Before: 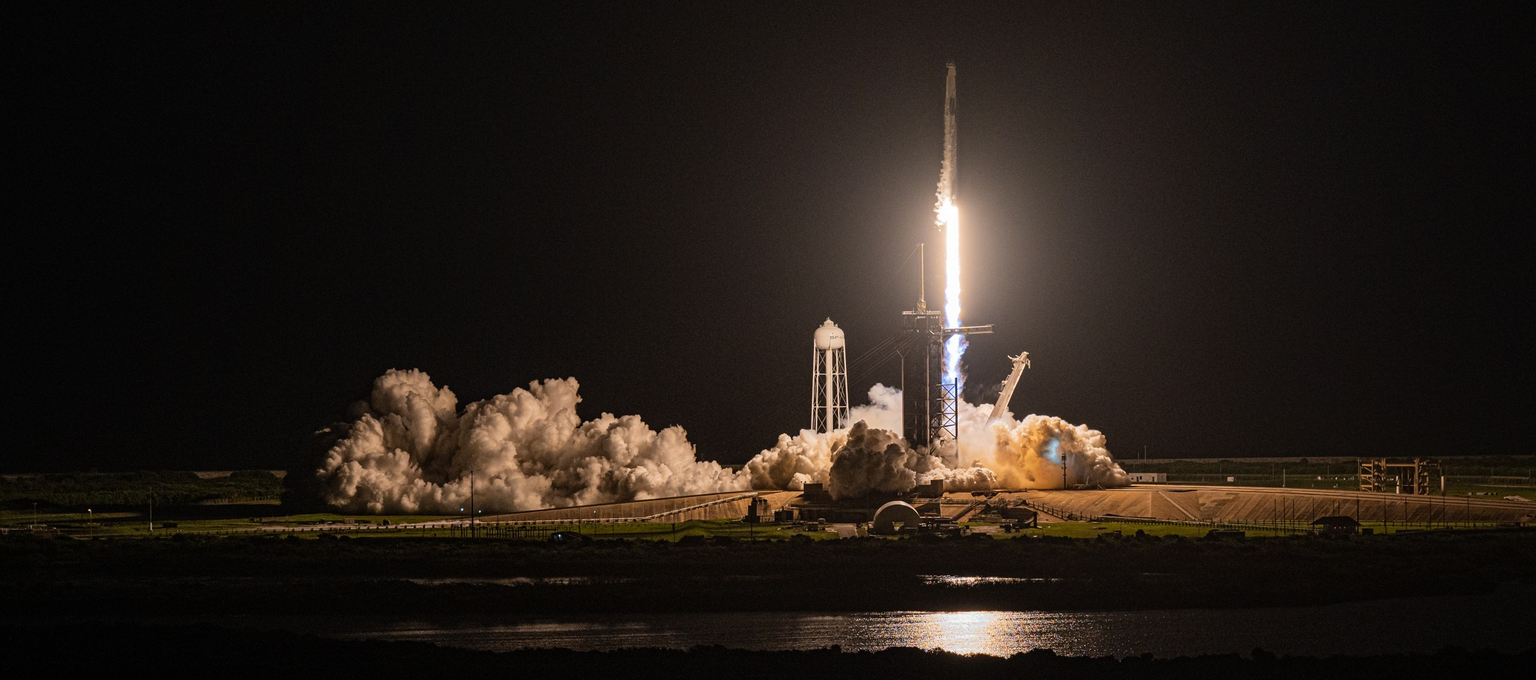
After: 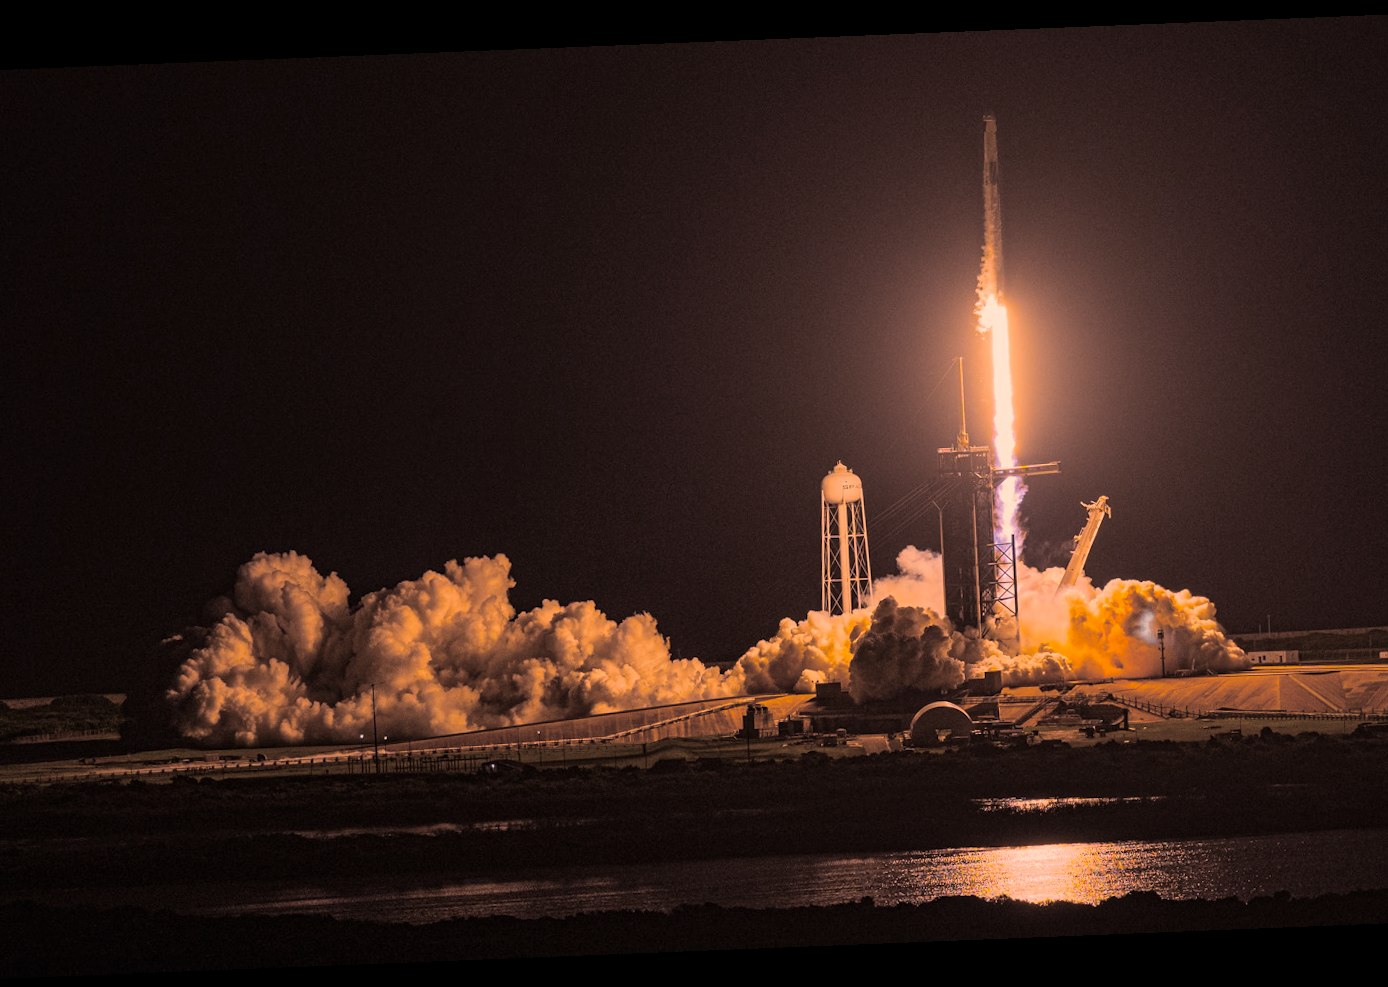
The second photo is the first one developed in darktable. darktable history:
split-toning: shadows › saturation 0.24, highlights › hue 54°, highlights › saturation 0.24
rotate and perspective: rotation -2.29°, automatic cropping off
color balance: input saturation 134.34%, contrast -10.04%, contrast fulcrum 19.67%, output saturation 133.51%
crop and rotate: left 13.537%, right 19.796%
color correction: highlights a* 40, highlights b* 40, saturation 0.69
